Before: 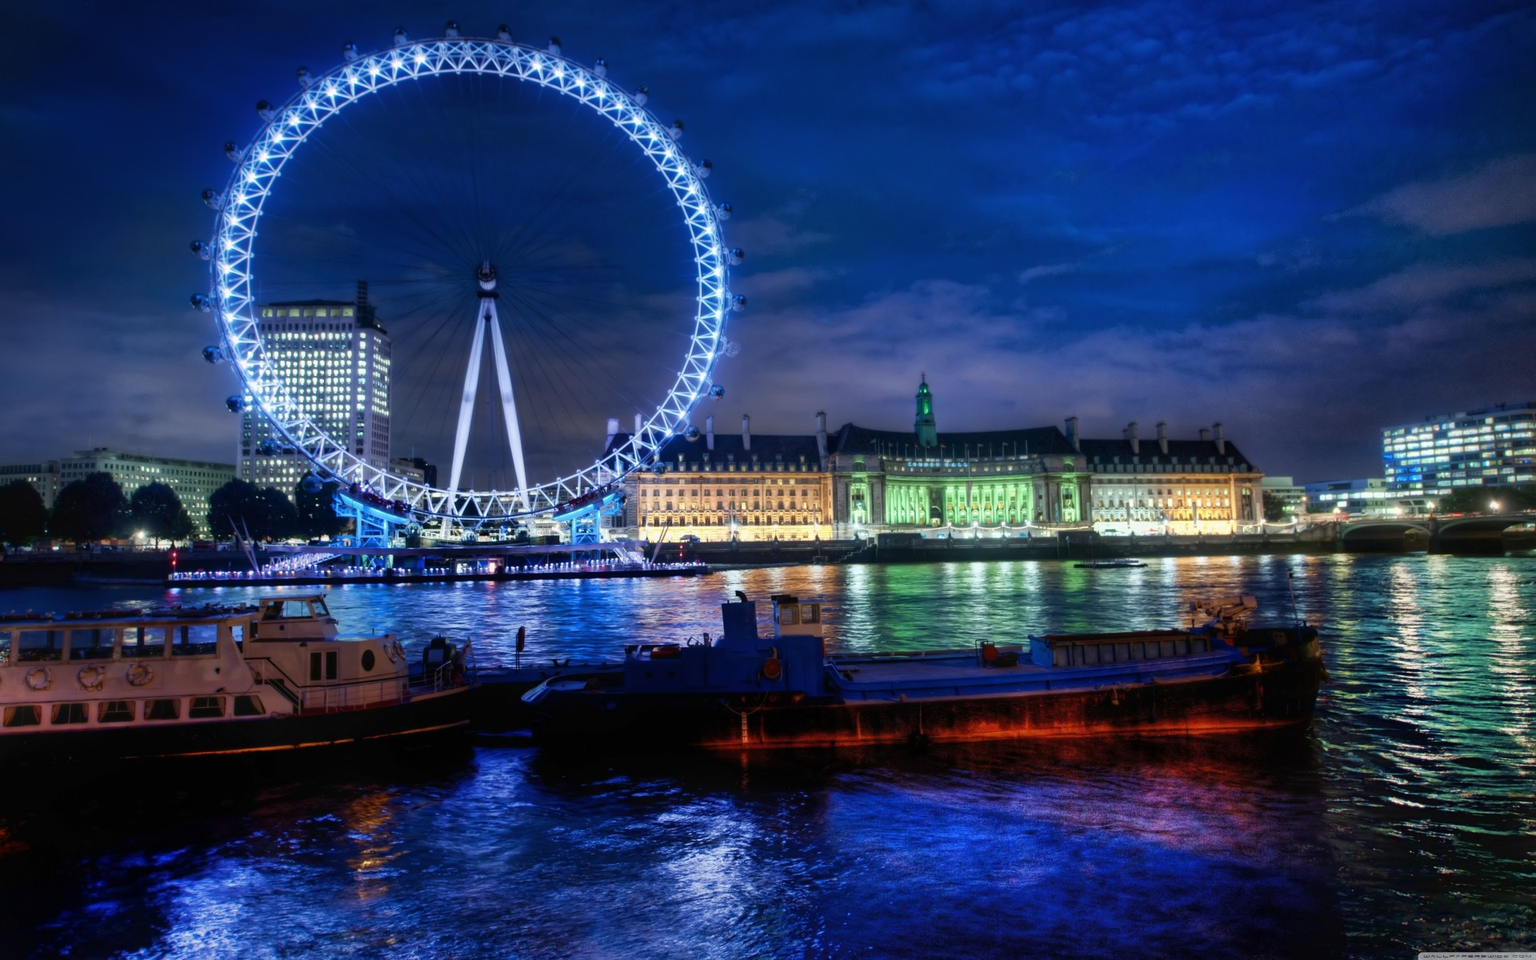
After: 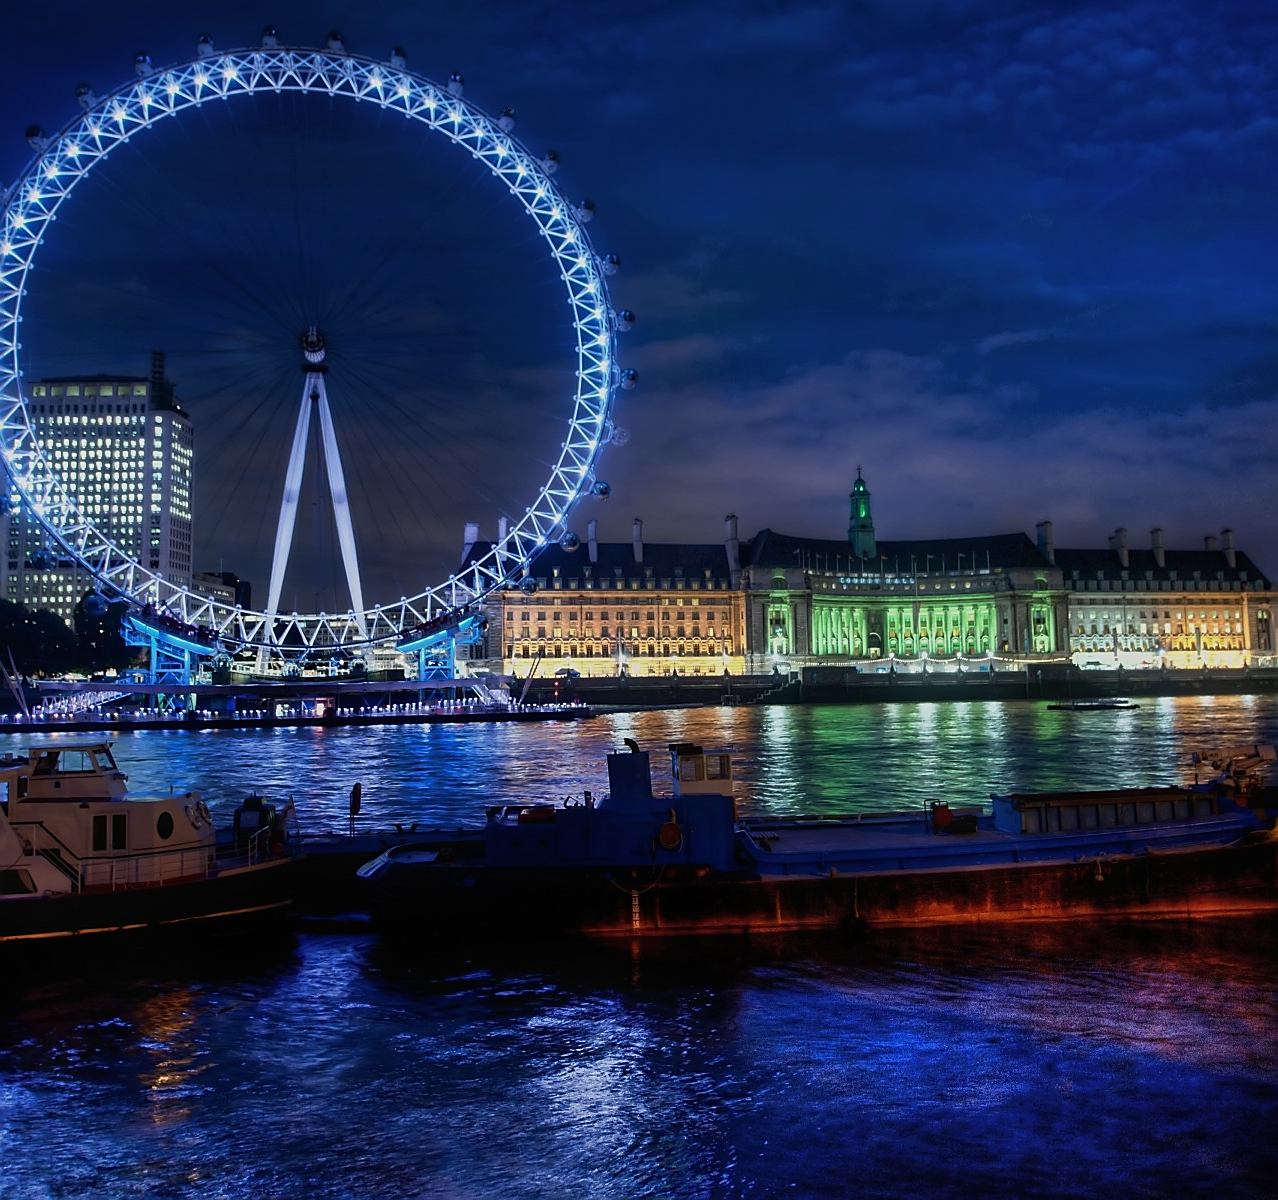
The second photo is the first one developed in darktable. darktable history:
base curve: curves: ch0 [(0, 0) (0.257, 0.25) (0.482, 0.586) (0.757, 0.871) (1, 1)], preserve colors none
sharpen: radius 1.363, amount 1.249, threshold 0.836
crop and rotate: left 15.384%, right 18.004%
shadows and highlights: shadows 19.67, highlights -84.44, soften with gaussian
exposure: black level correction 0, exposure -0.741 EV, compensate highlight preservation false
